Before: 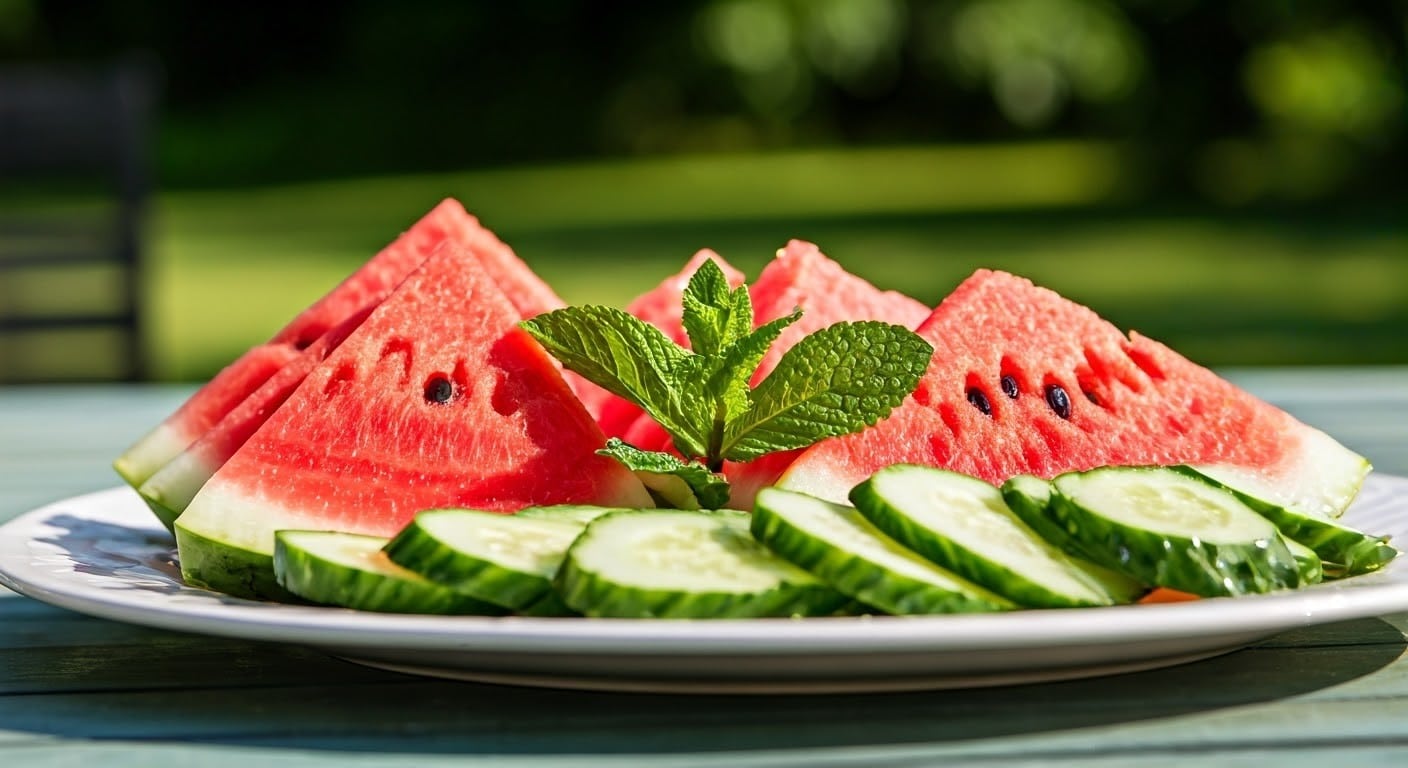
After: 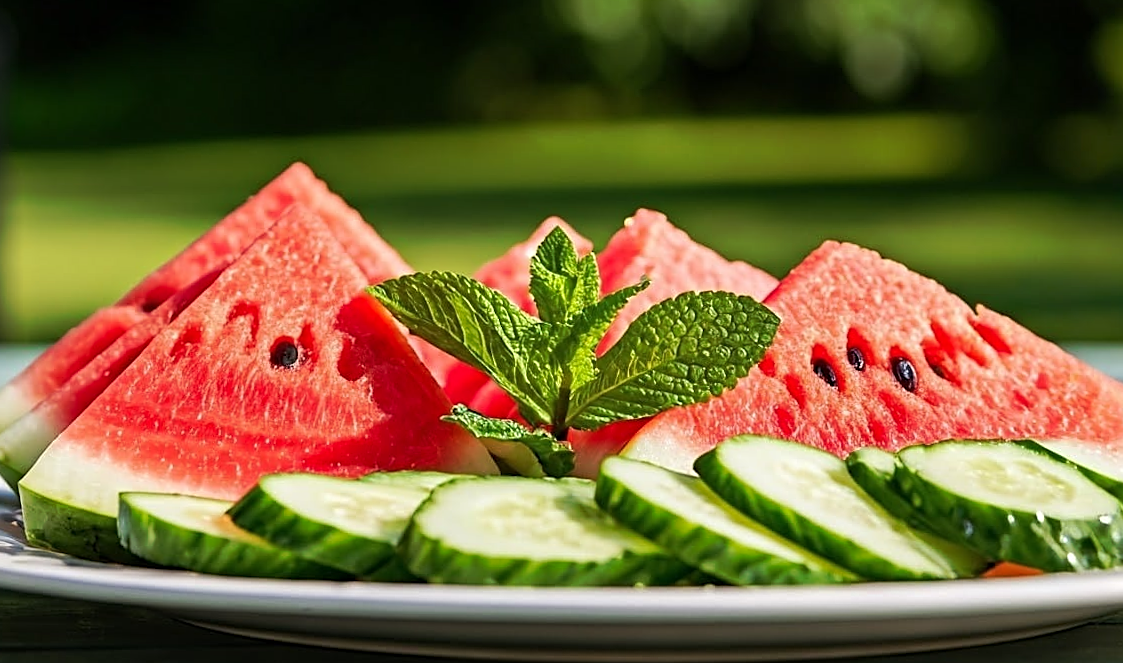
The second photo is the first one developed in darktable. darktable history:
tone curve: curves: ch0 [(0, 0) (0.003, 0.003) (0.011, 0.011) (0.025, 0.024) (0.044, 0.043) (0.069, 0.067) (0.1, 0.096) (0.136, 0.131) (0.177, 0.171) (0.224, 0.217) (0.277, 0.268) (0.335, 0.324) (0.399, 0.386) (0.468, 0.453) (0.543, 0.547) (0.623, 0.626) (0.709, 0.712) (0.801, 0.802) (0.898, 0.898) (1, 1)], preserve colors none
crop: left 11.225%, top 5.381%, right 9.565%, bottom 10.314%
rotate and perspective: rotation 0.8°, automatic cropping off
sharpen: on, module defaults
